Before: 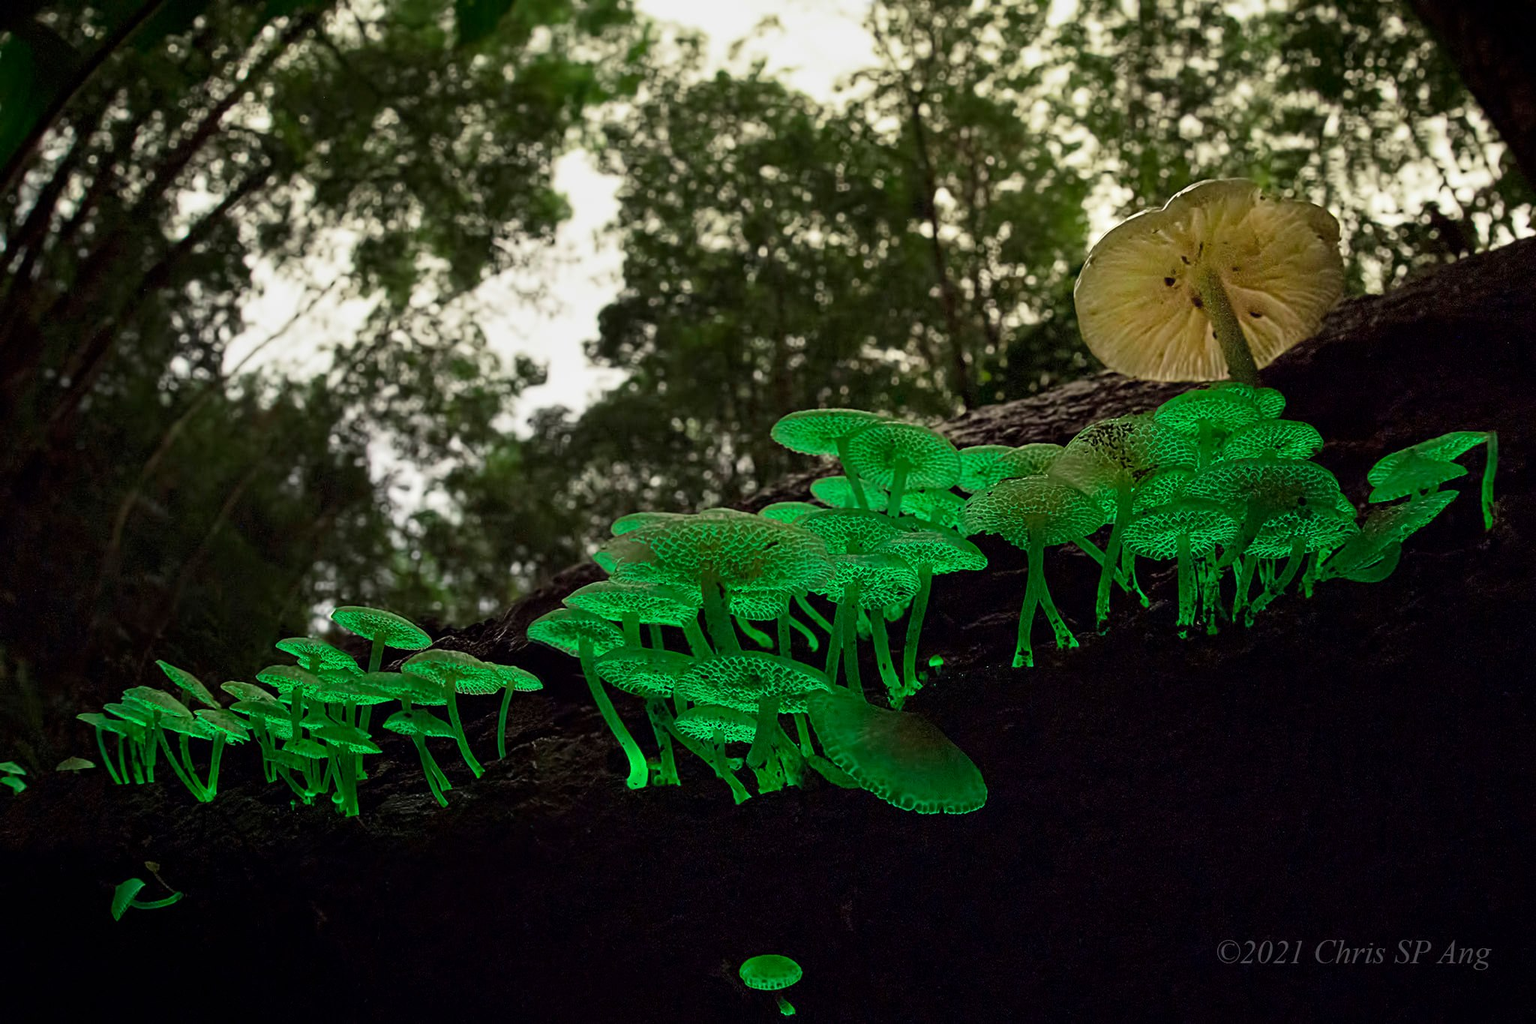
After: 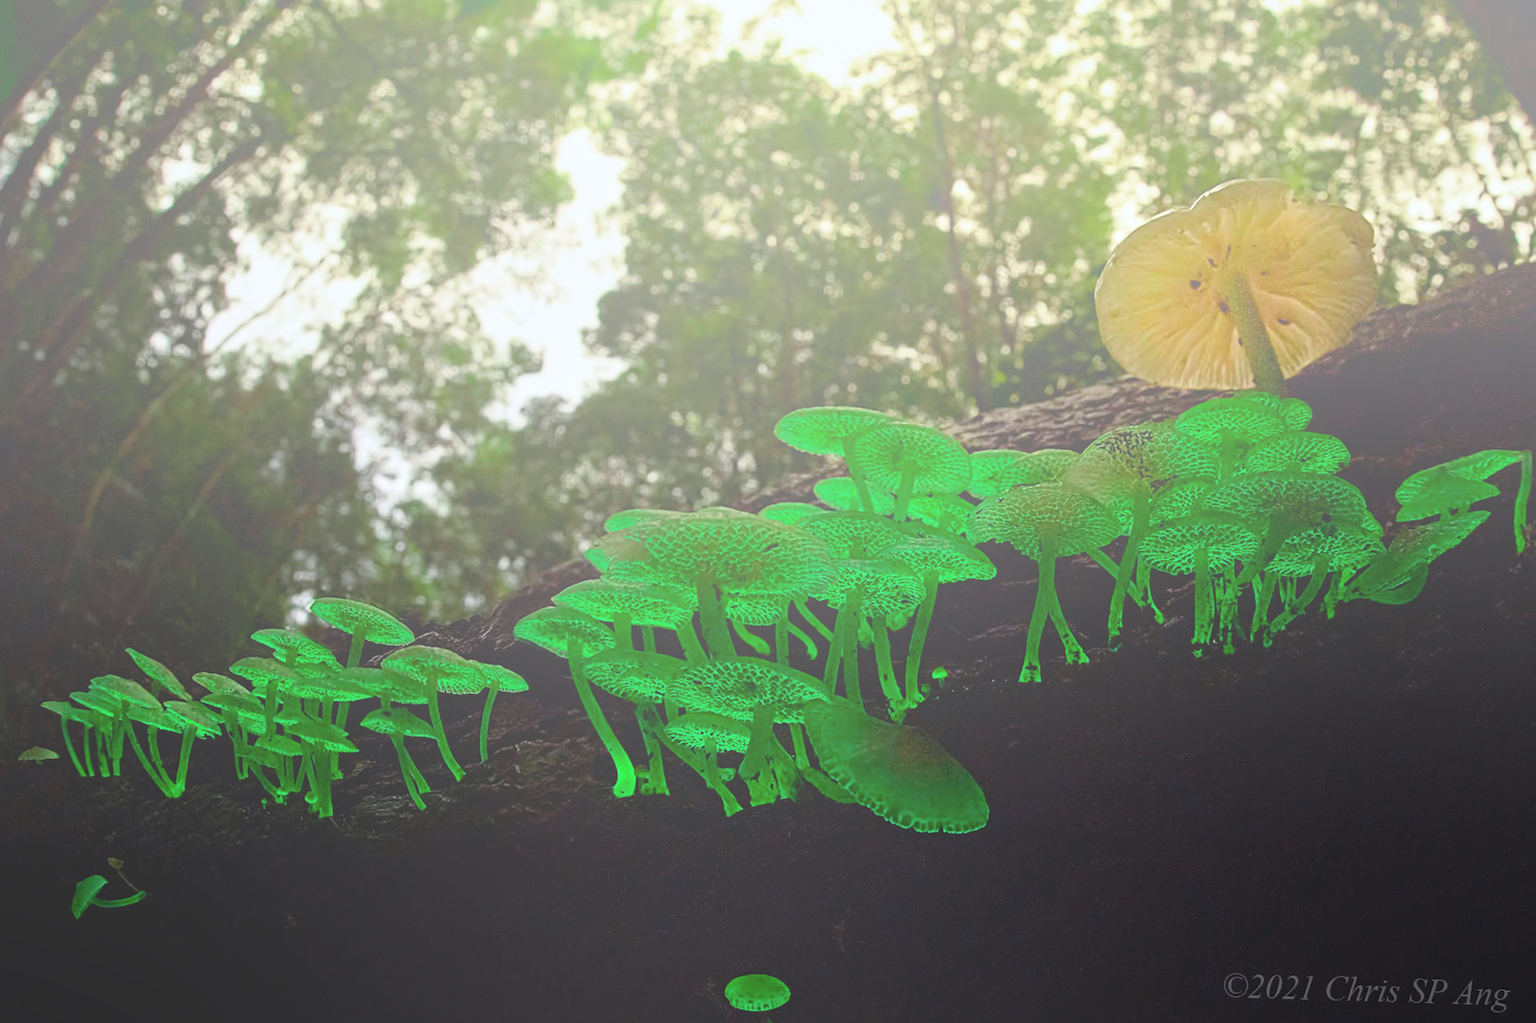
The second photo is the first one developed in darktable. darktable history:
levels: levels [0, 0.492, 0.984]
crop and rotate: angle -1.69°
white balance: red 0.98, blue 1.034
bloom: size 85%, threshold 5%, strength 85%
